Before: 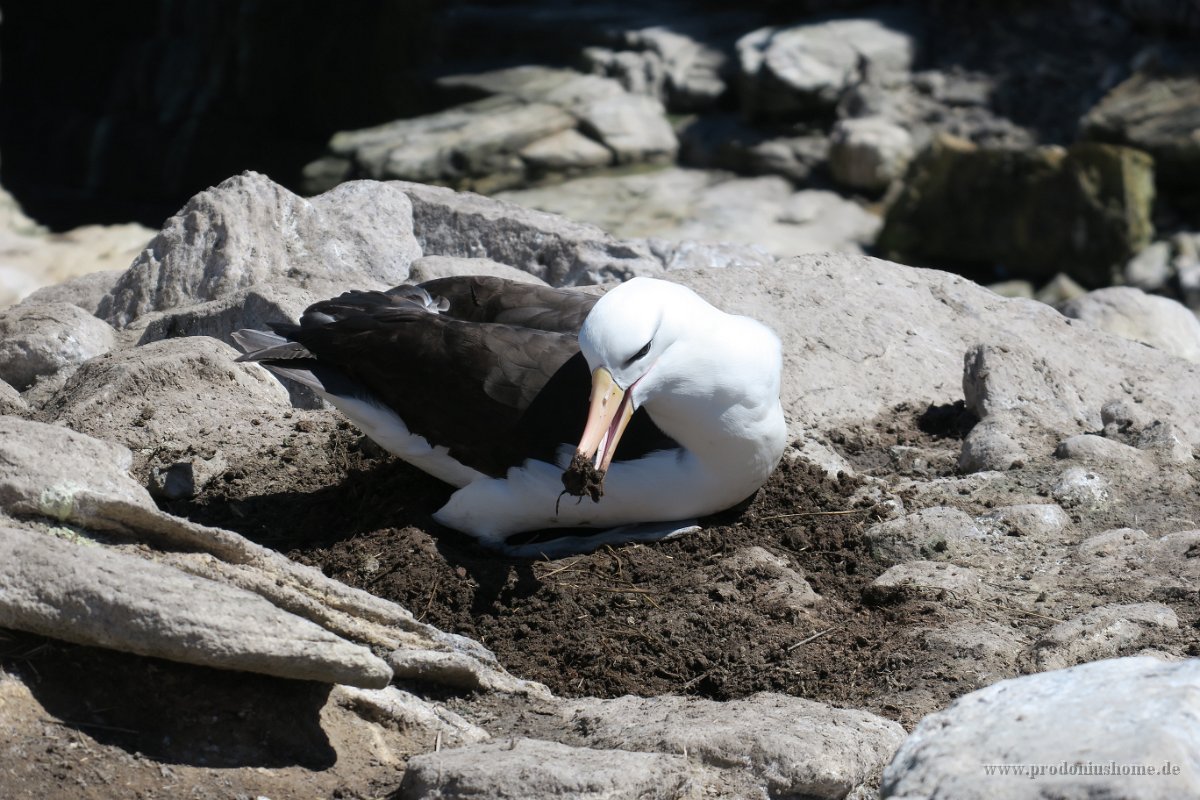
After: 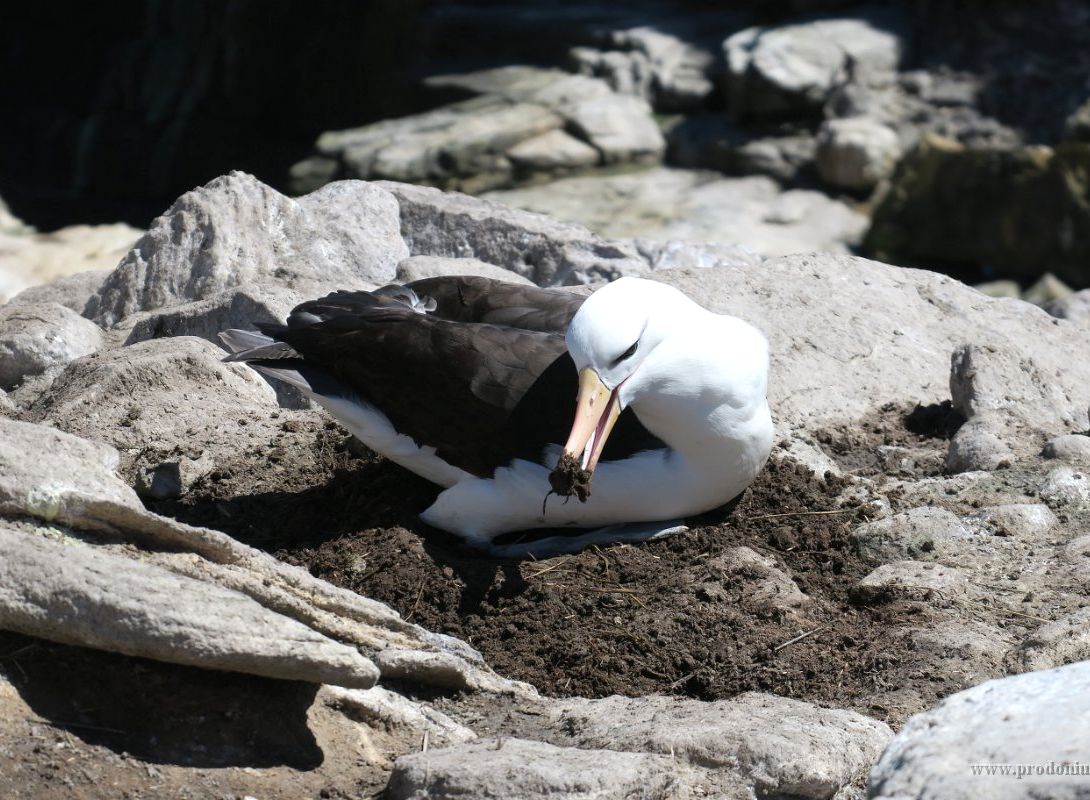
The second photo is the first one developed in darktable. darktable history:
exposure: exposure 0.203 EV, compensate exposure bias true, compensate highlight preservation false
crop and rotate: left 1.132%, right 8.021%
